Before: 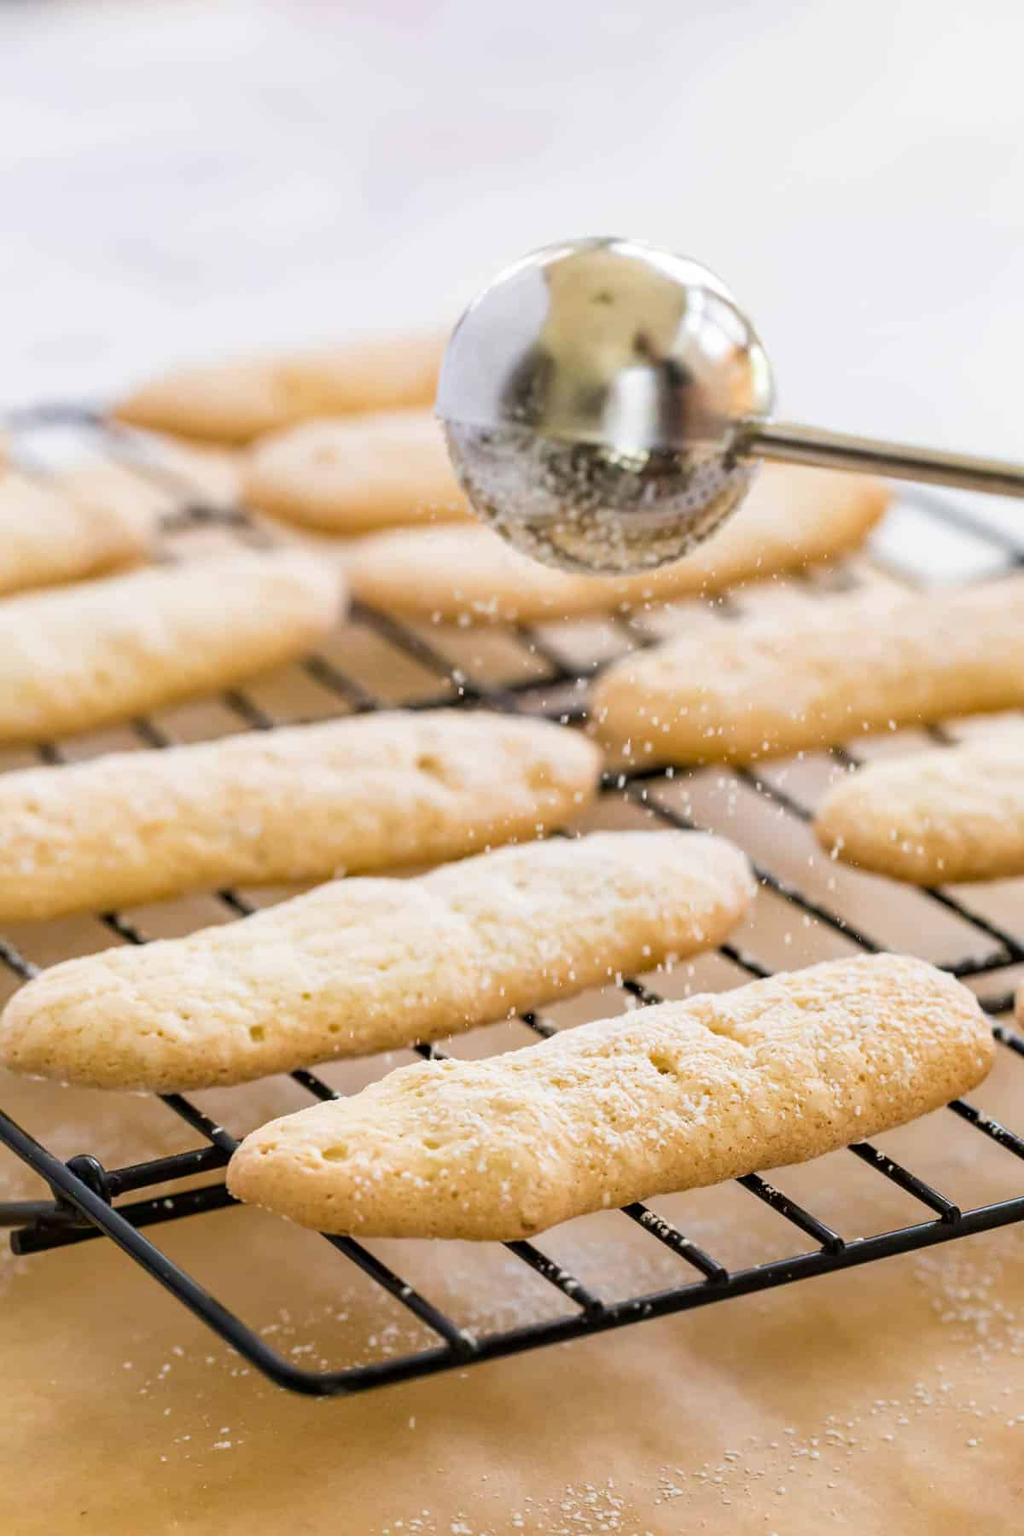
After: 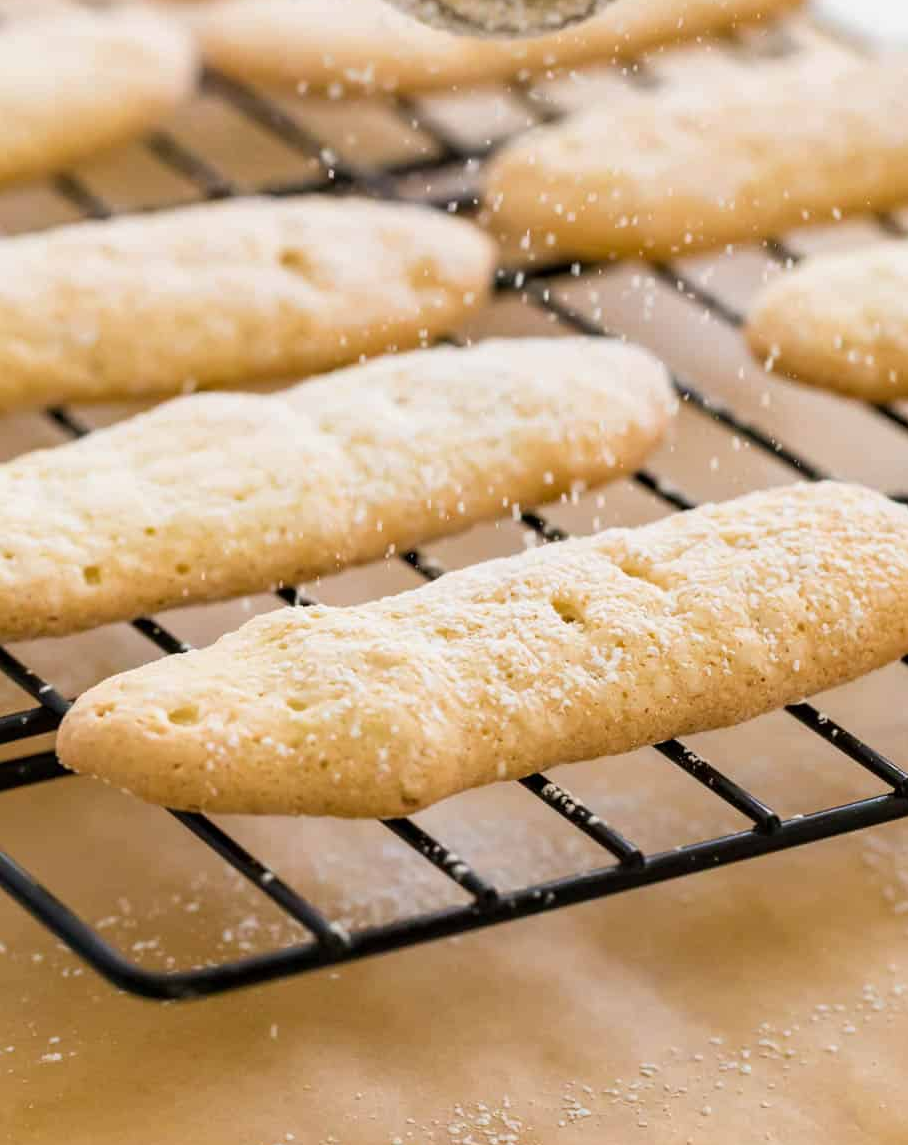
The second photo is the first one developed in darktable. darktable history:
crop and rotate: left 17.435%, top 35.344%, right 6.835%, bottom 0.994%
